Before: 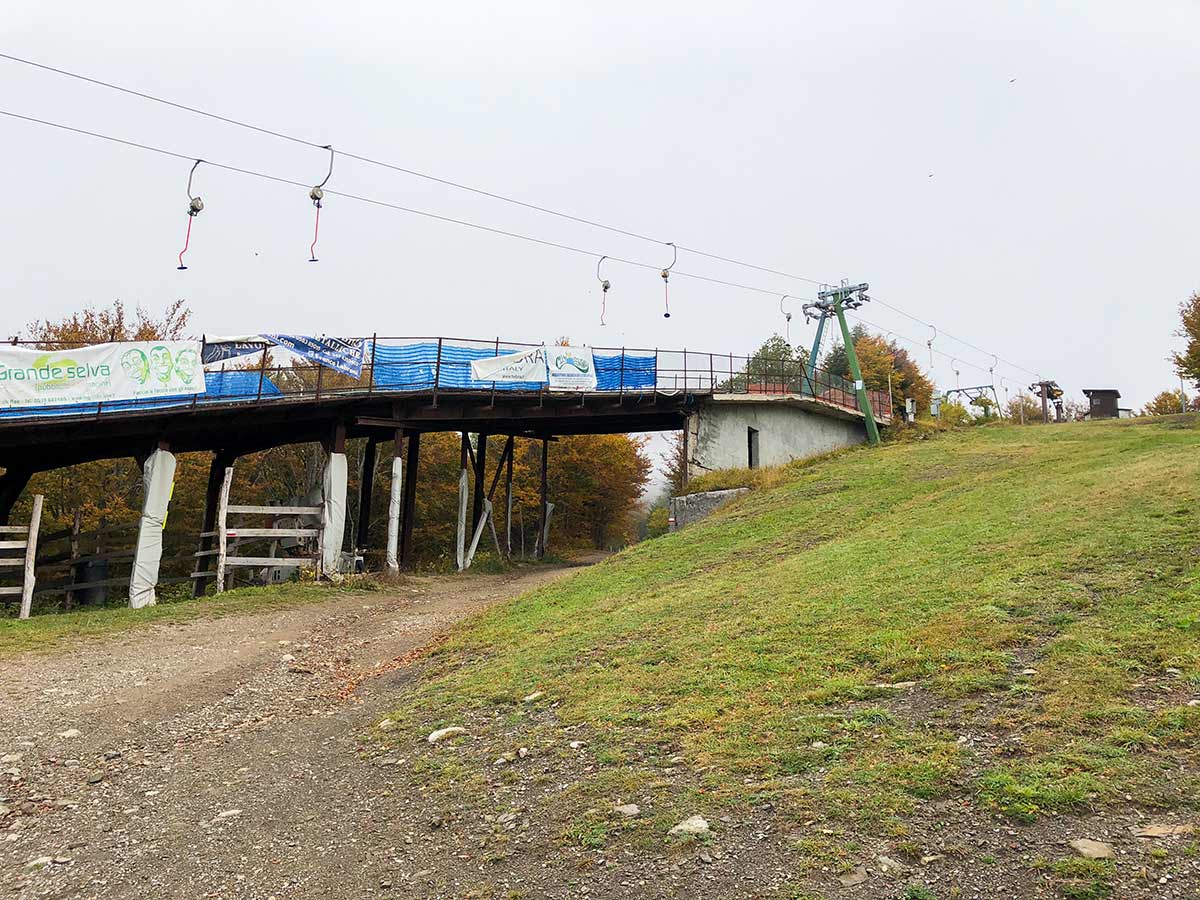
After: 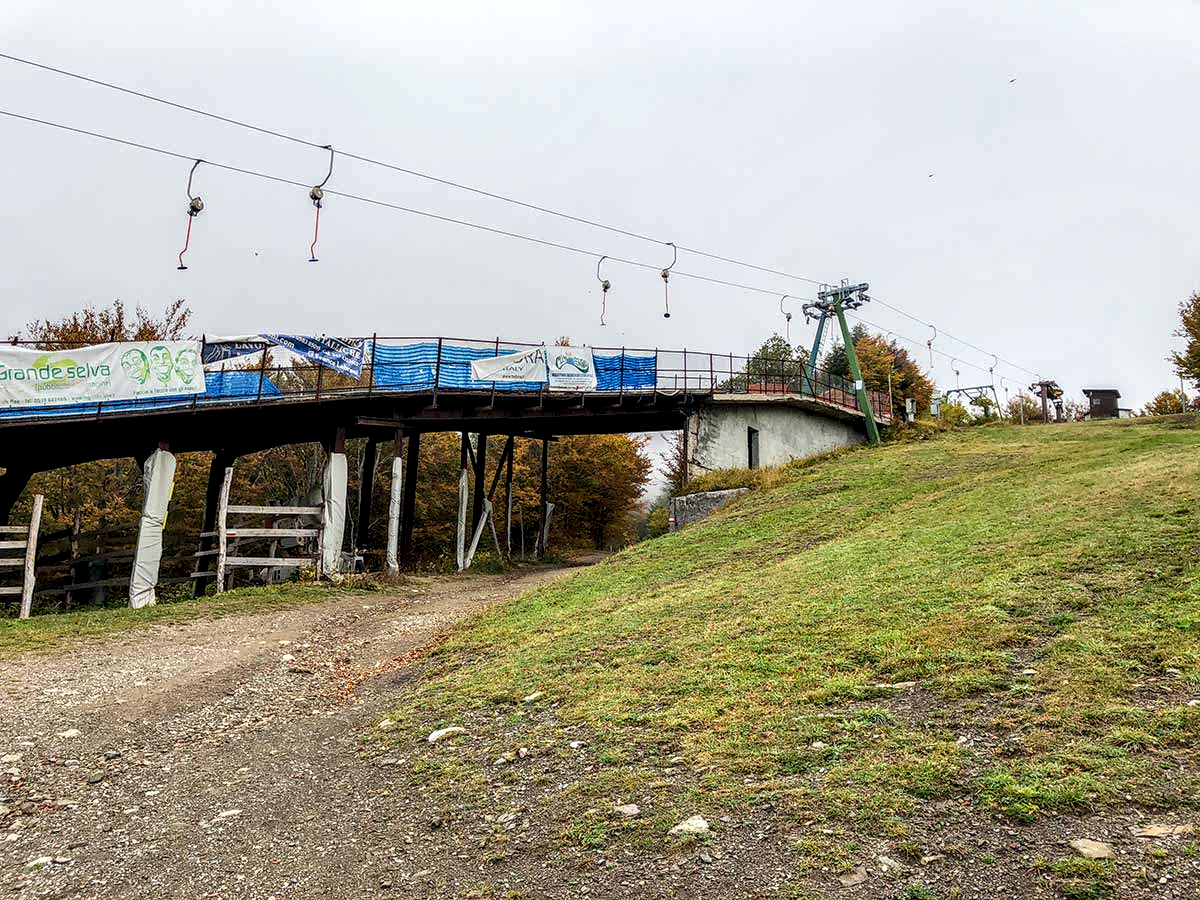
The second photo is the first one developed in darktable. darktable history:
local contrast: highlights 22%, shadows 71%, detail 170%
